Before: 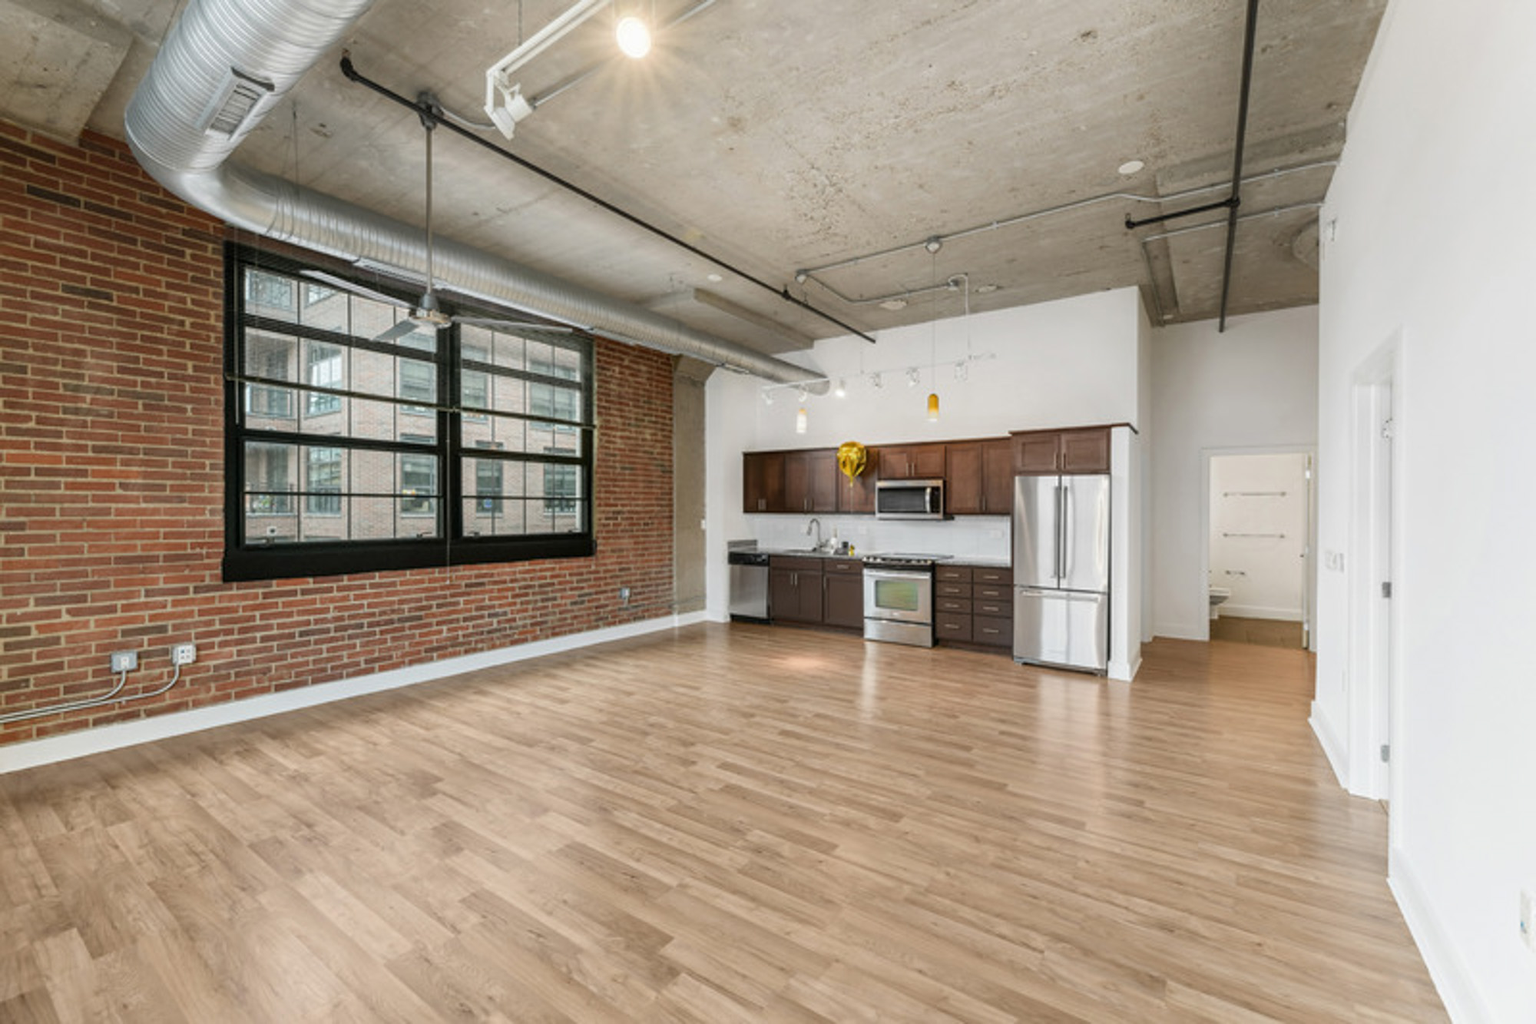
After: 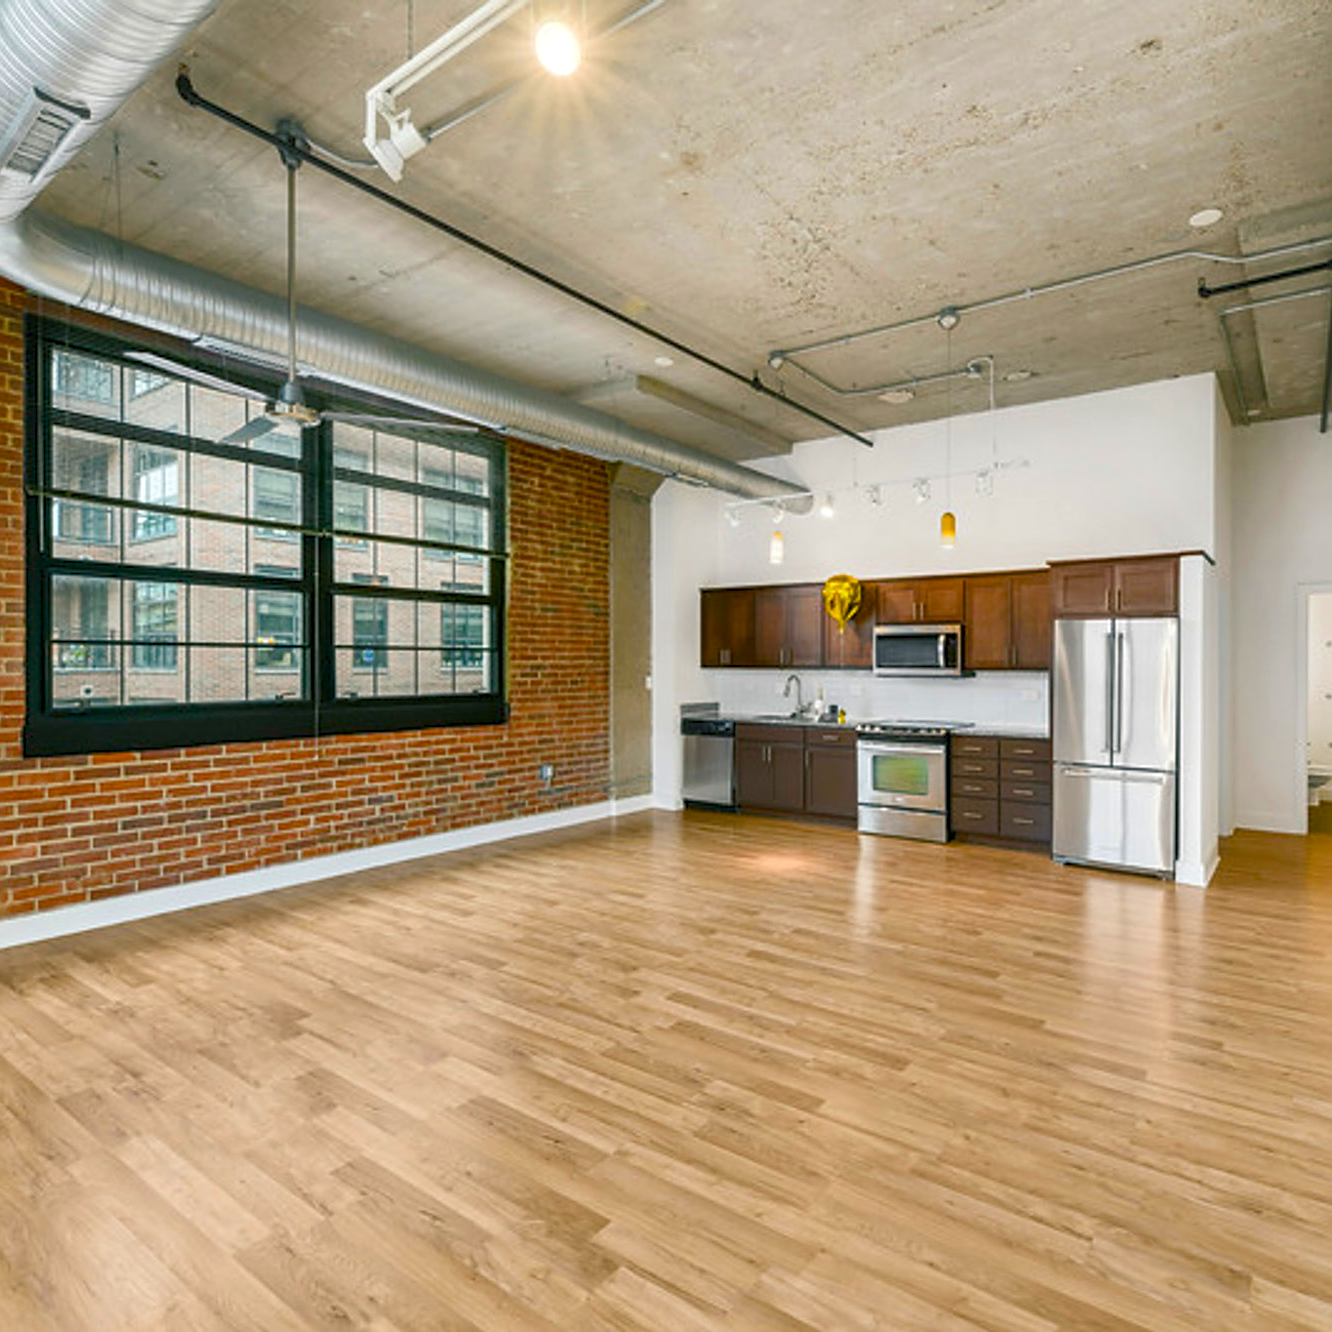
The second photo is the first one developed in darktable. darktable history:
crop and rotate: left 13.361%, right 20.019%
color balance rgb: shadows lift › chroma 5.274%, shadows lift › hue 238.55°, linear chroma grading › global chroma 25.05%, perceptual saturation grading › global saturation 34.94%, perceptual saturation grading › highlights -25.127%, perceptual saturation grading › shadows 49.724%, perceptual brilliance grading › highlights 16.289%, perceptual brilliance grading › shadows -14.45%, contrast -20.58%
sharpen: on, module defaults
